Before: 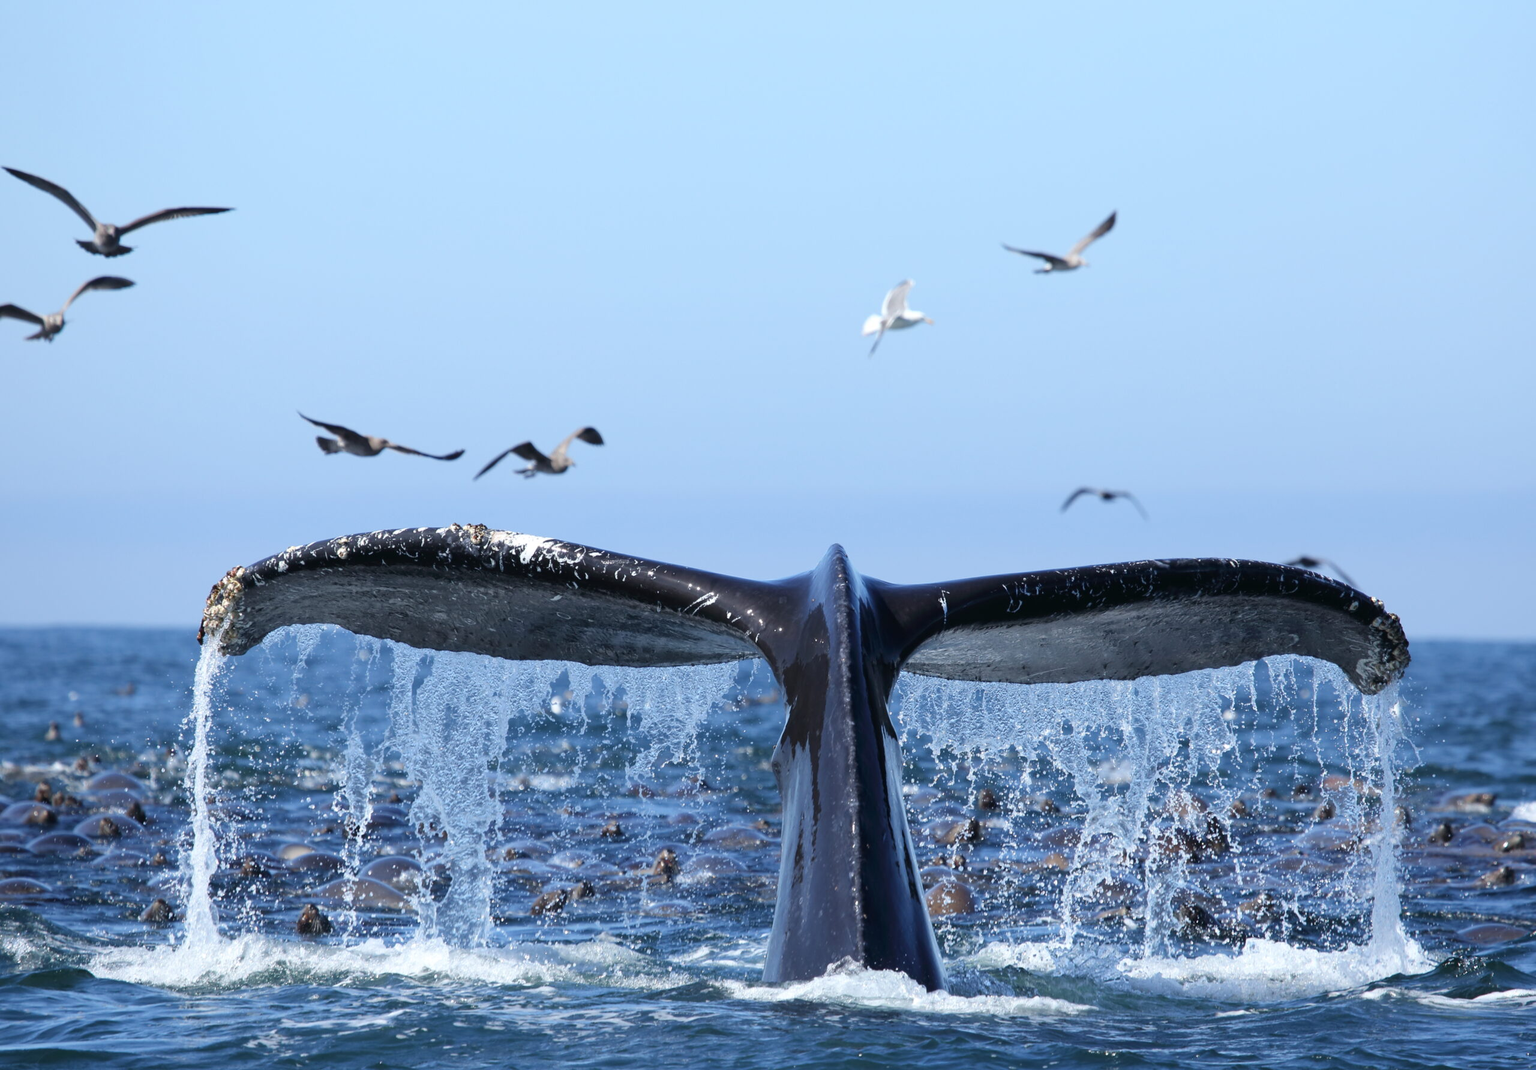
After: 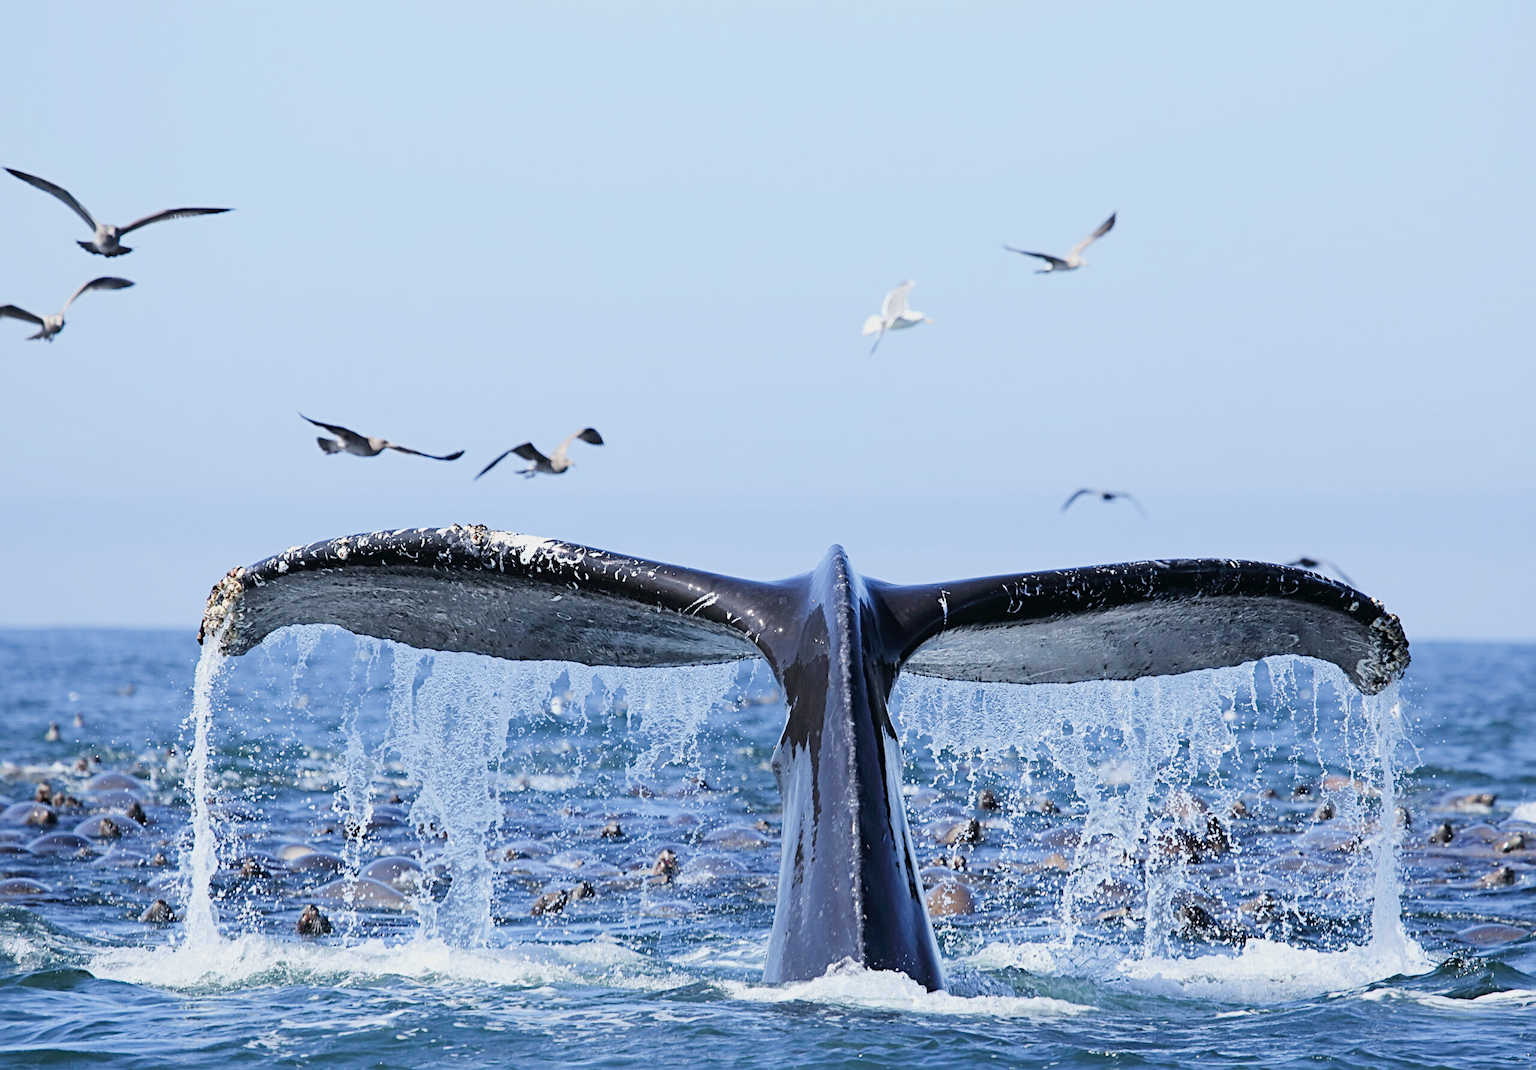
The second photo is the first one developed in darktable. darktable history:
sharpen: radius 4
exposure: black level correction 0, exposure 1 EV, compensate exposure bias true, compensate highlight preservation false
filmic rgb: black relative exposure -16 EV, white relative exposure 6.92 EV, hardness 4.7
